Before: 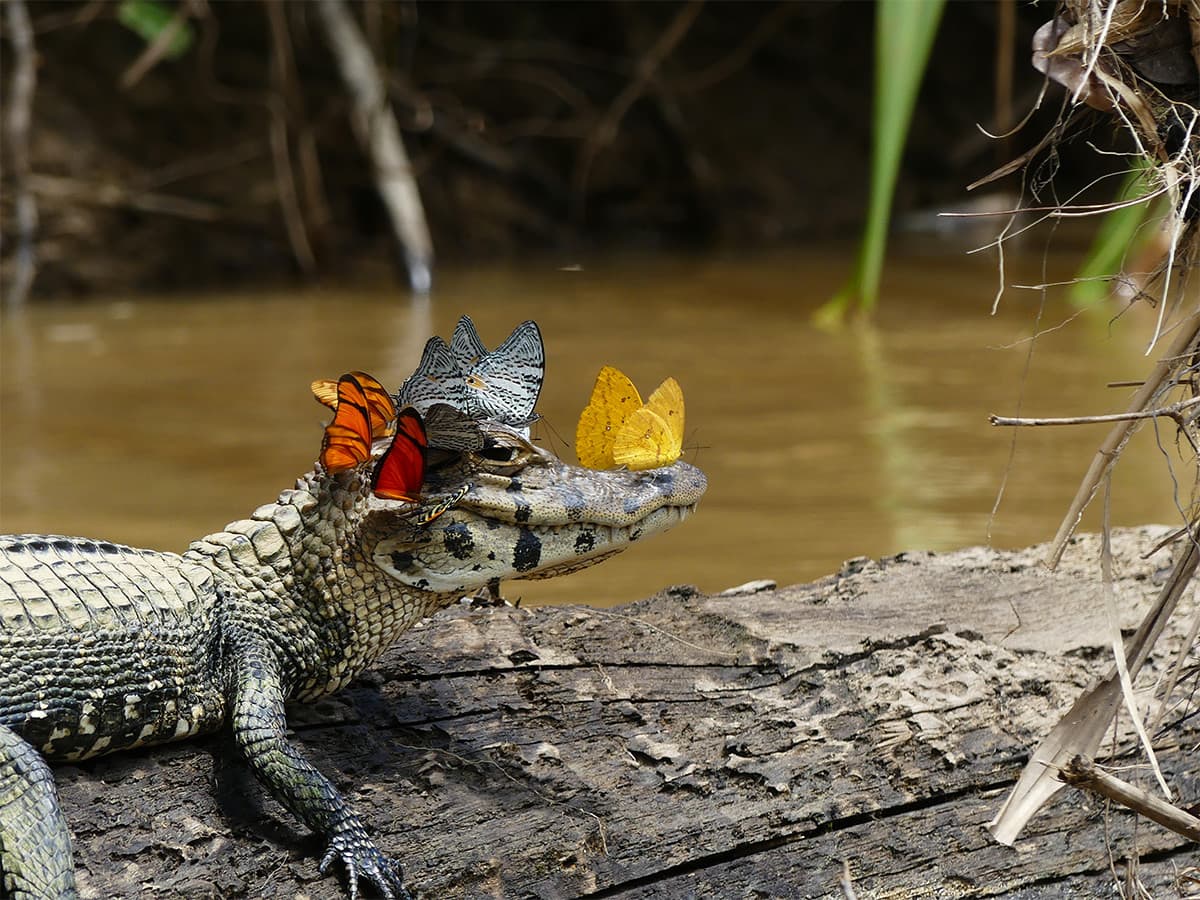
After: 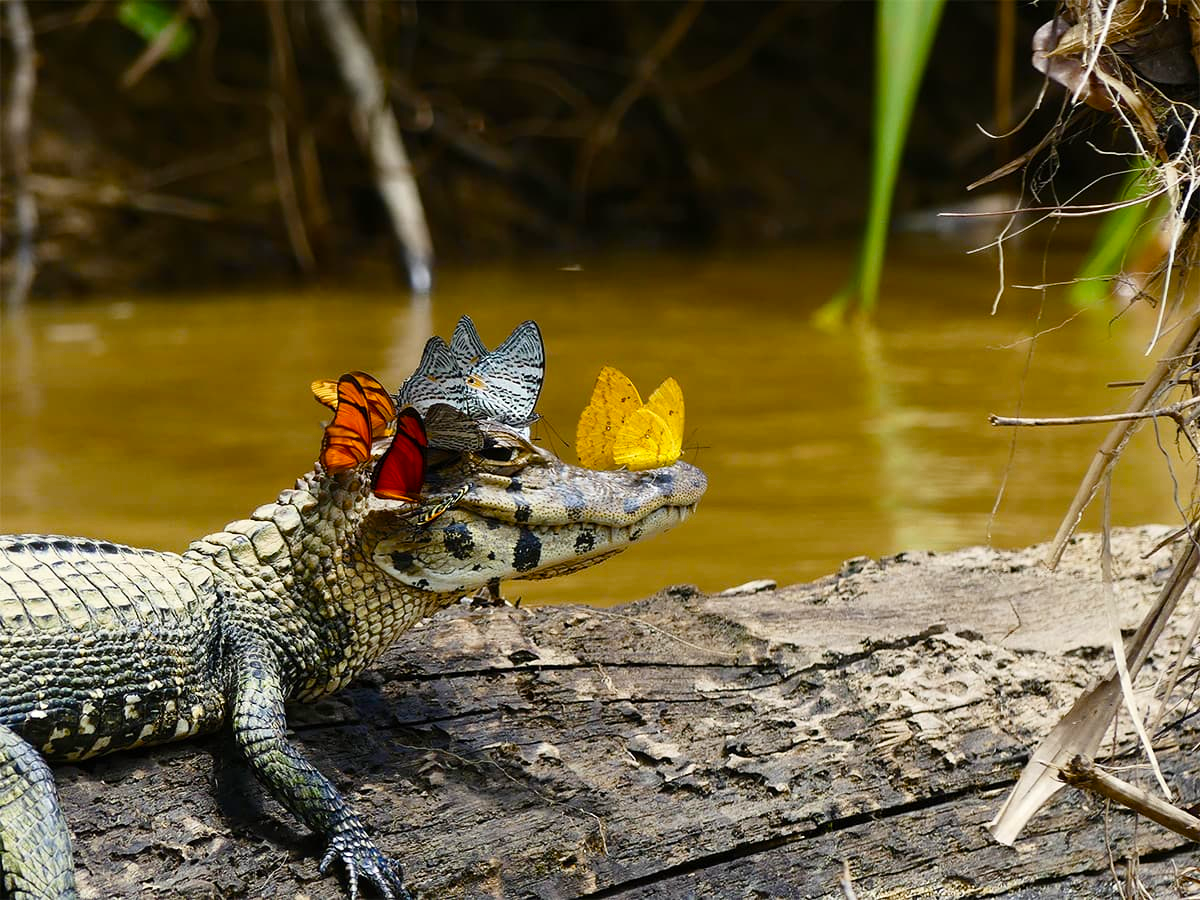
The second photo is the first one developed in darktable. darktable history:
contrast brightness saturation: contrast 0.15, brightness 0.05
color balance rgb: perceptual saturation grading › global saturation 20%, perceptual saturation grading › highlights 2.68%, perceptual saturation grading › shadows 50%
